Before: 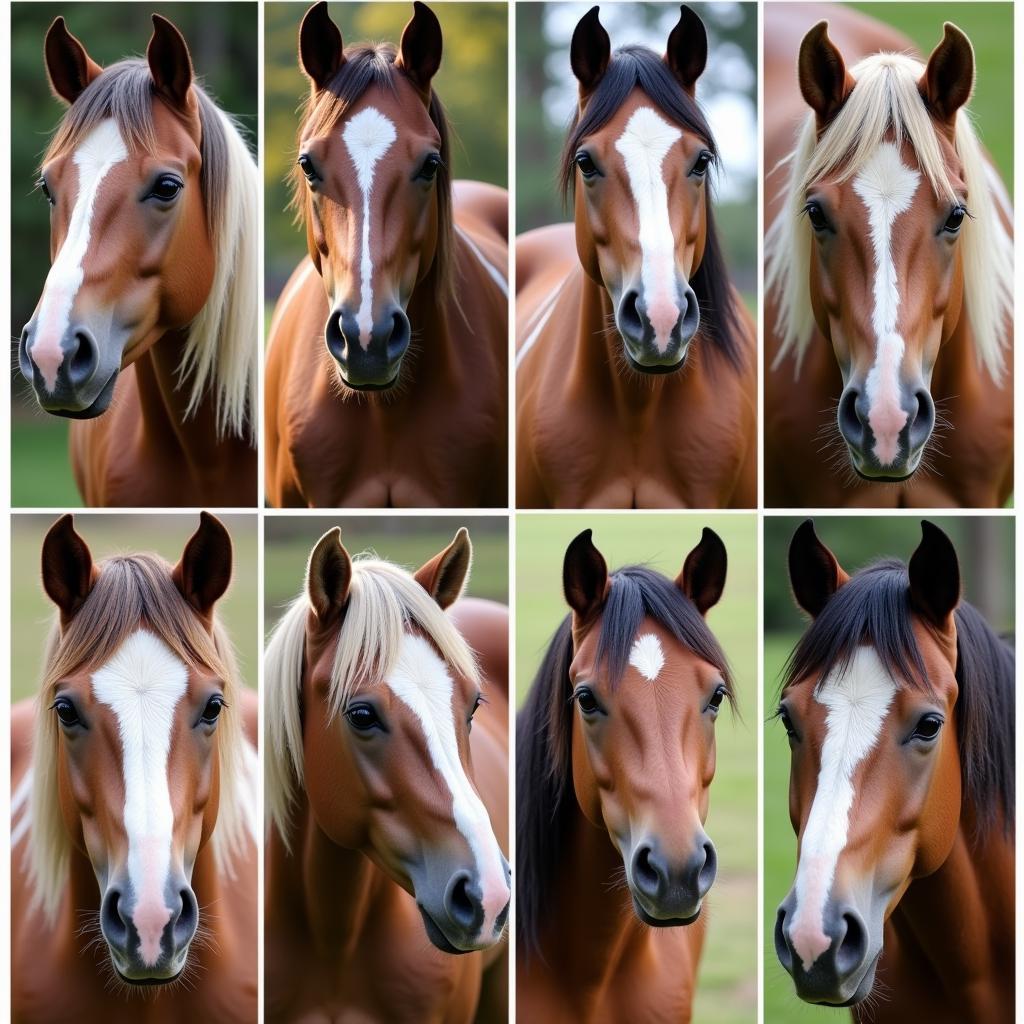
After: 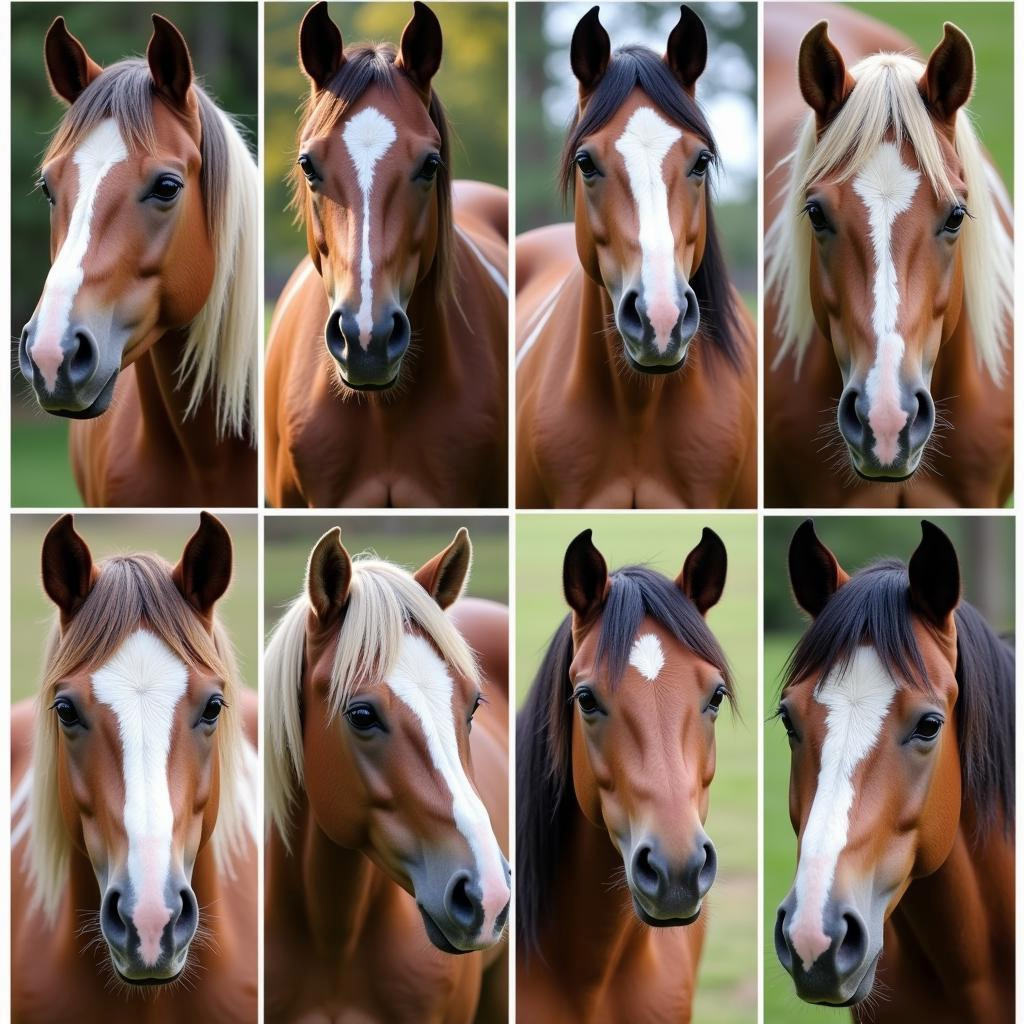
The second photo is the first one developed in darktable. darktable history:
local contrast: mode bilateral grid, contrast 15, coarseness 35, detail 104%, midtone range 0.2
shadows and highlights: shadows 25.93, highlights -23.1
